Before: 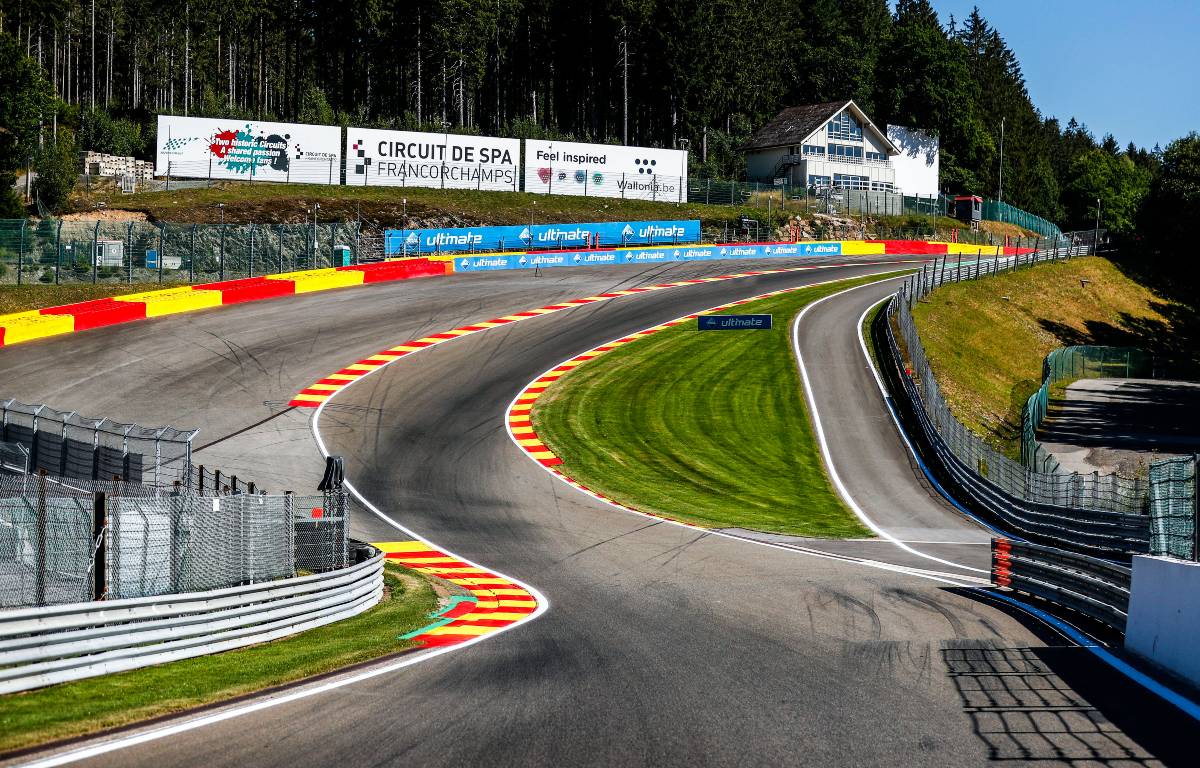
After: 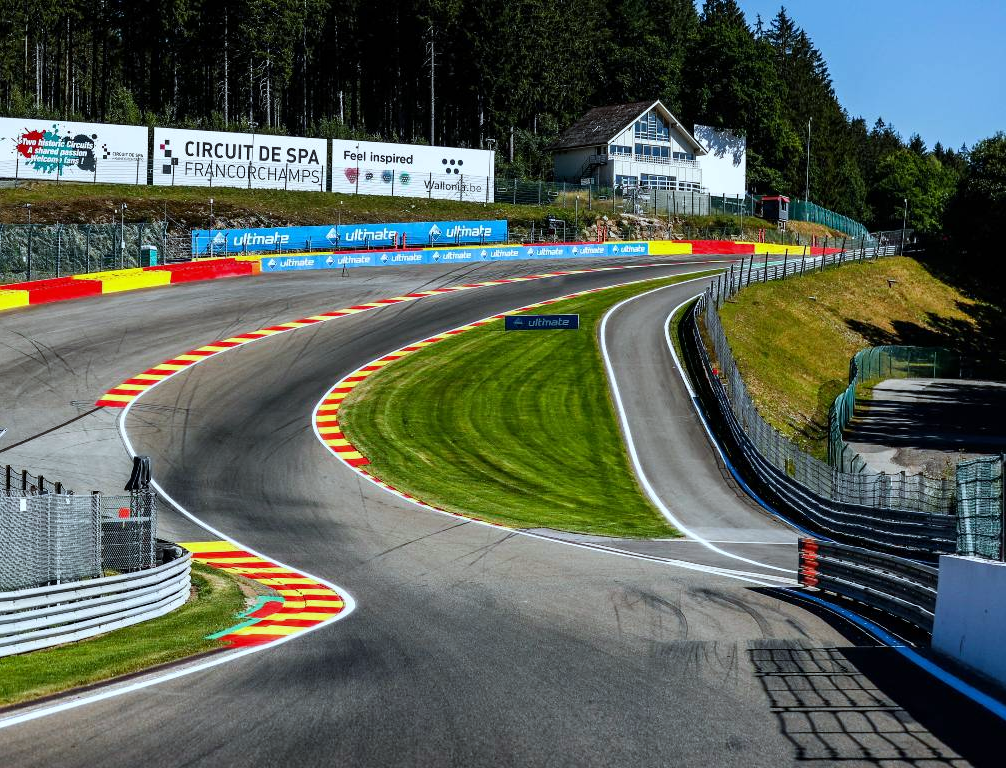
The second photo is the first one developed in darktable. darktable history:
crop: left 16.145%
white balance: red 0.925, blue 1.046
